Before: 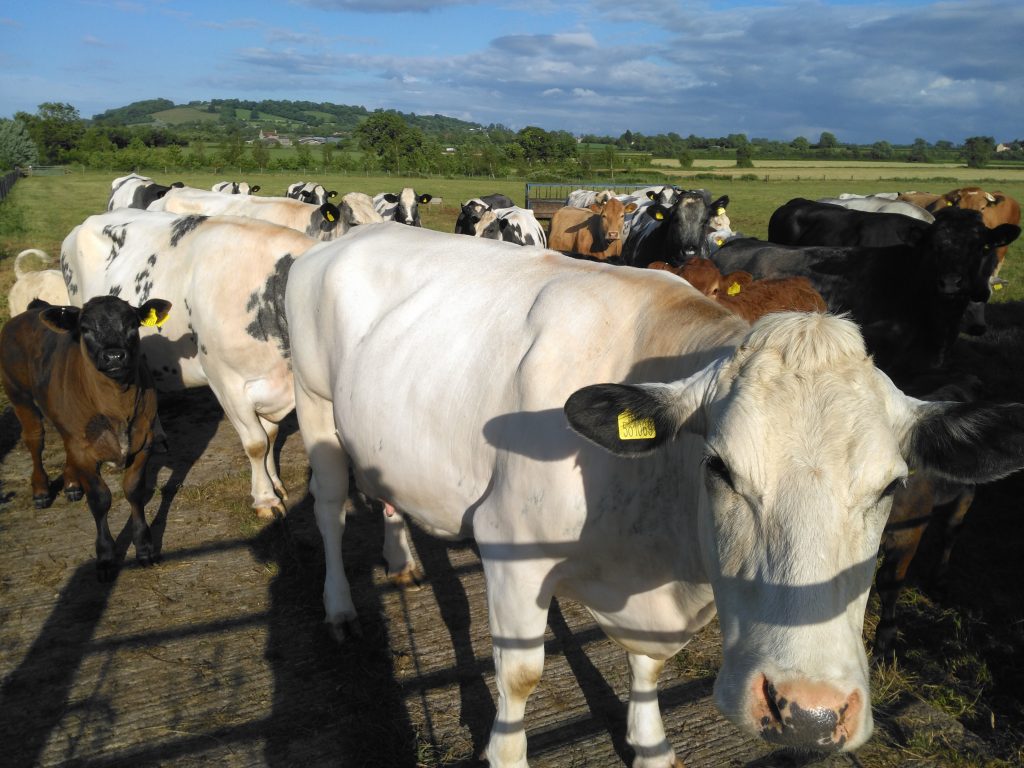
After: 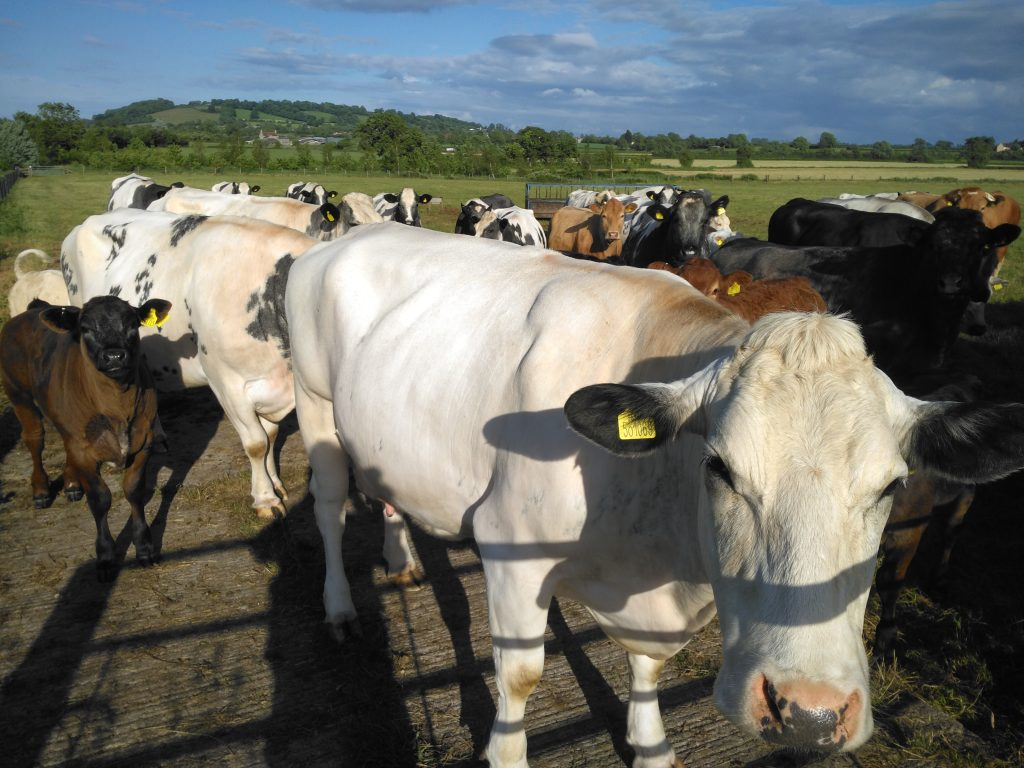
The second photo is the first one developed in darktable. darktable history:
vignetting: fall-off start 80.87%, fall-off radius 61.59%, brightness -0.384, saturation 0.007, center (0, 0.007), automatic ratio true, width/height ratio 1.418
shadows and highlights: shadows 12, white point adjustment 1.2, soften with gaussian
exposure: compensate highlight preservation false
